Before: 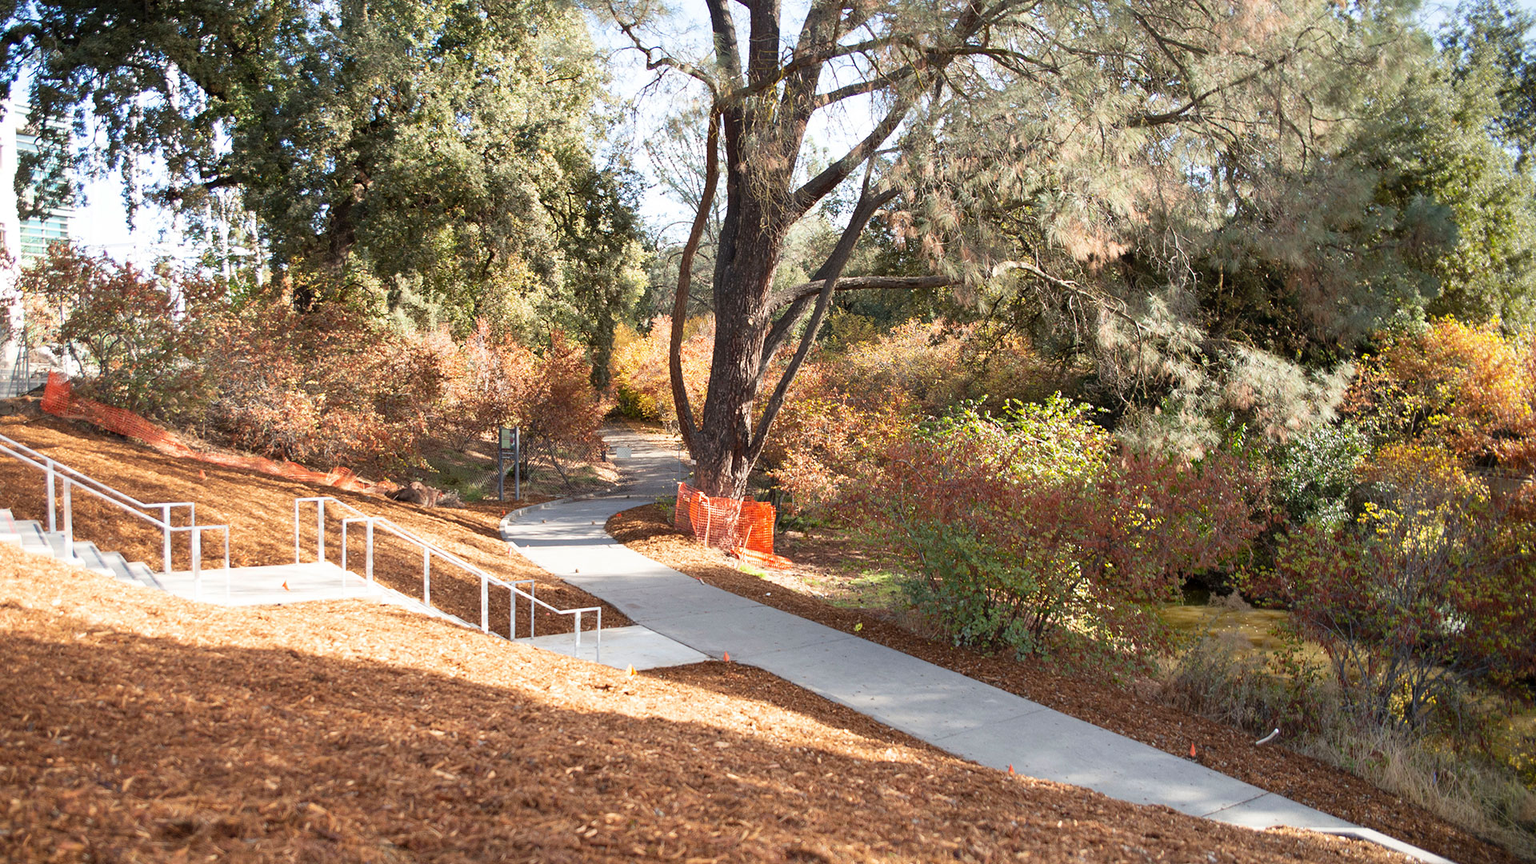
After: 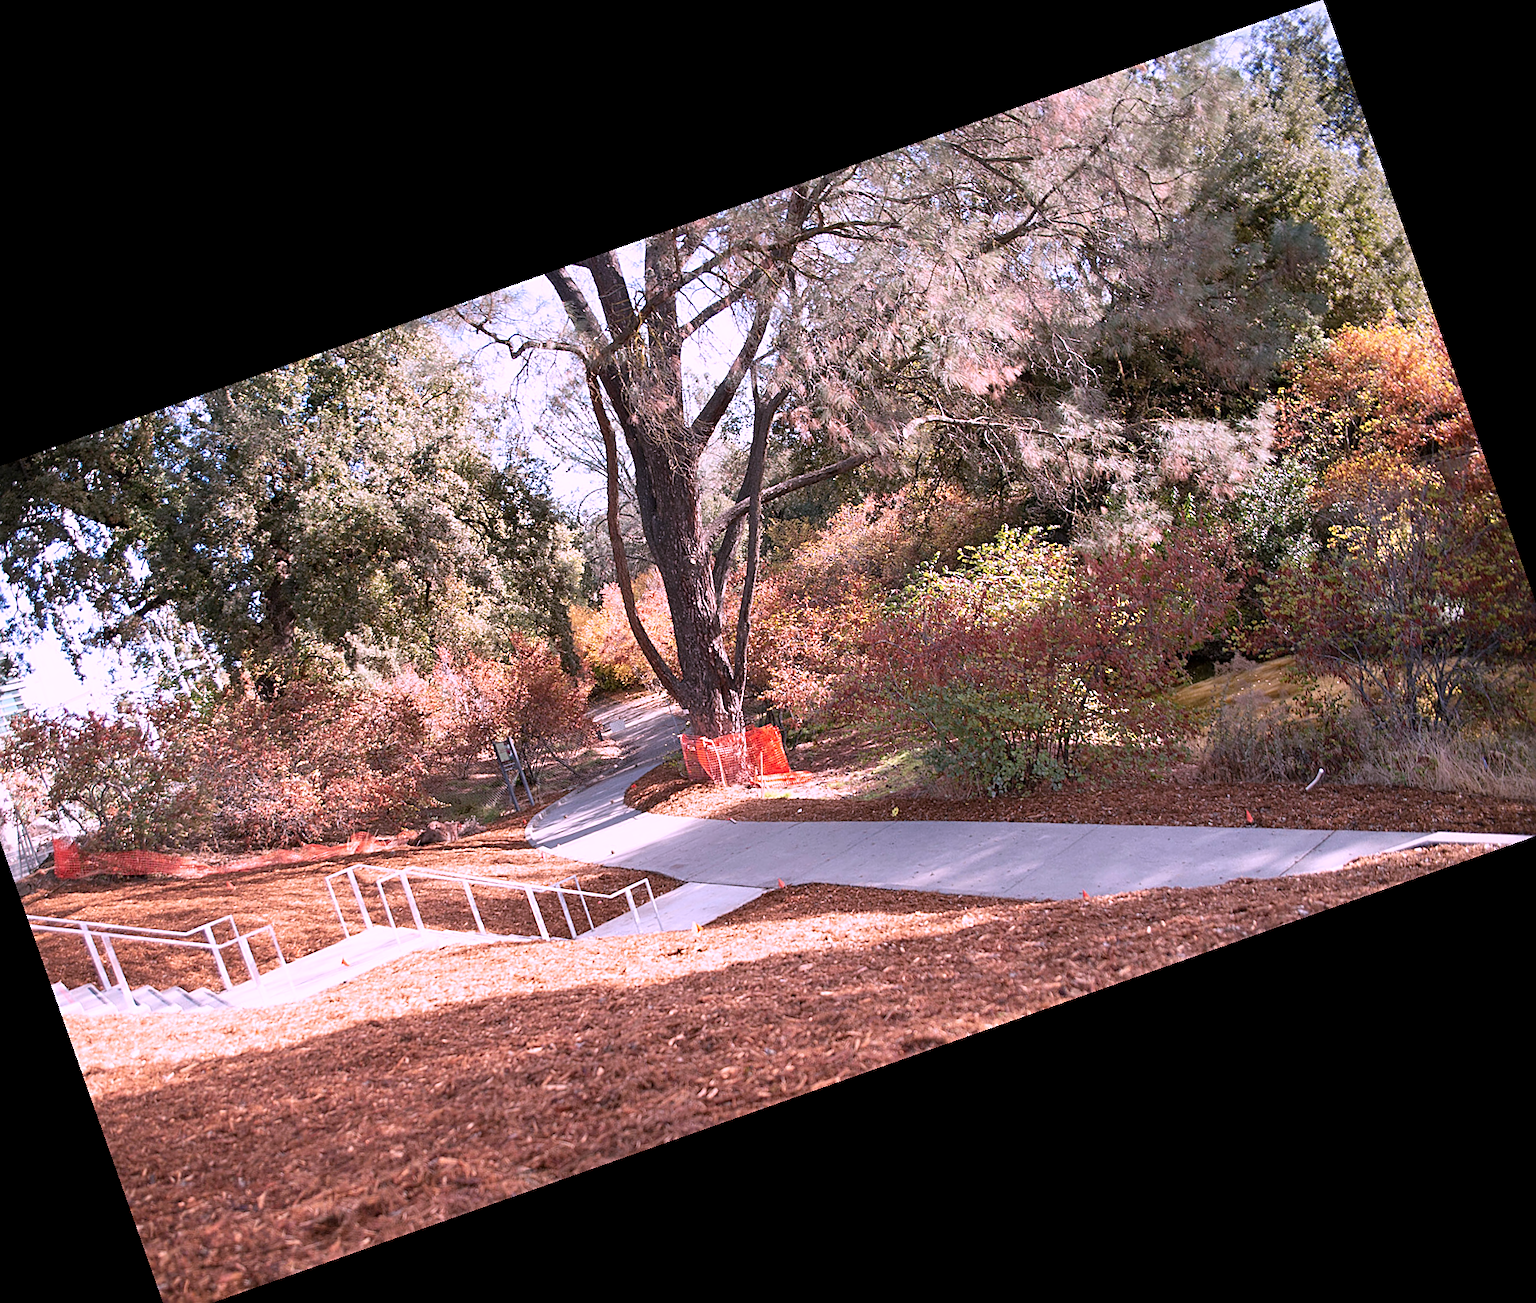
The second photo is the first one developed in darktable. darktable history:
color correction: highlights a* 15.46, highlights b* -20.56
crop and rotate: angle 19.43°, left 6.812%, right 4.125%, bottom 1.087%
sharpen: on, module defaults
